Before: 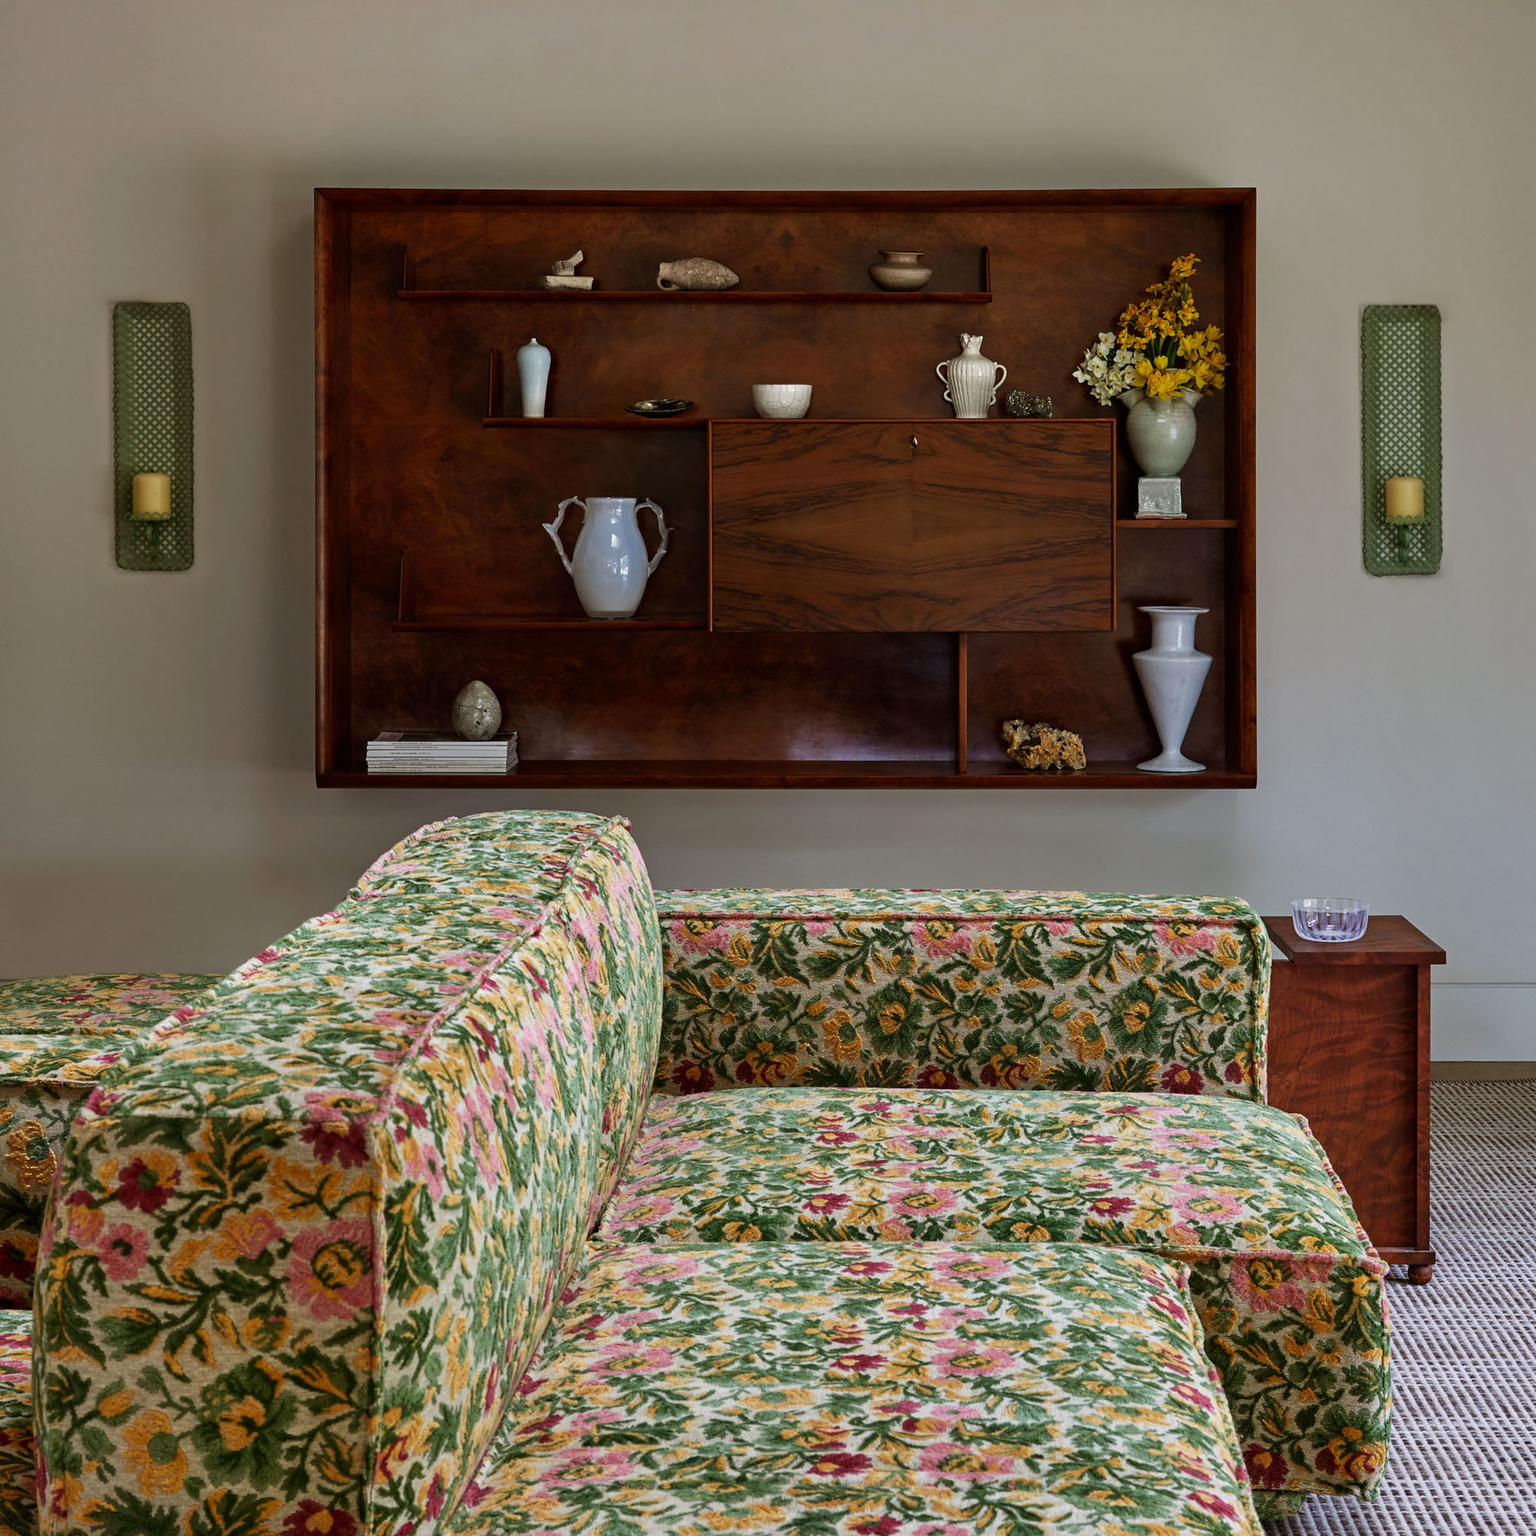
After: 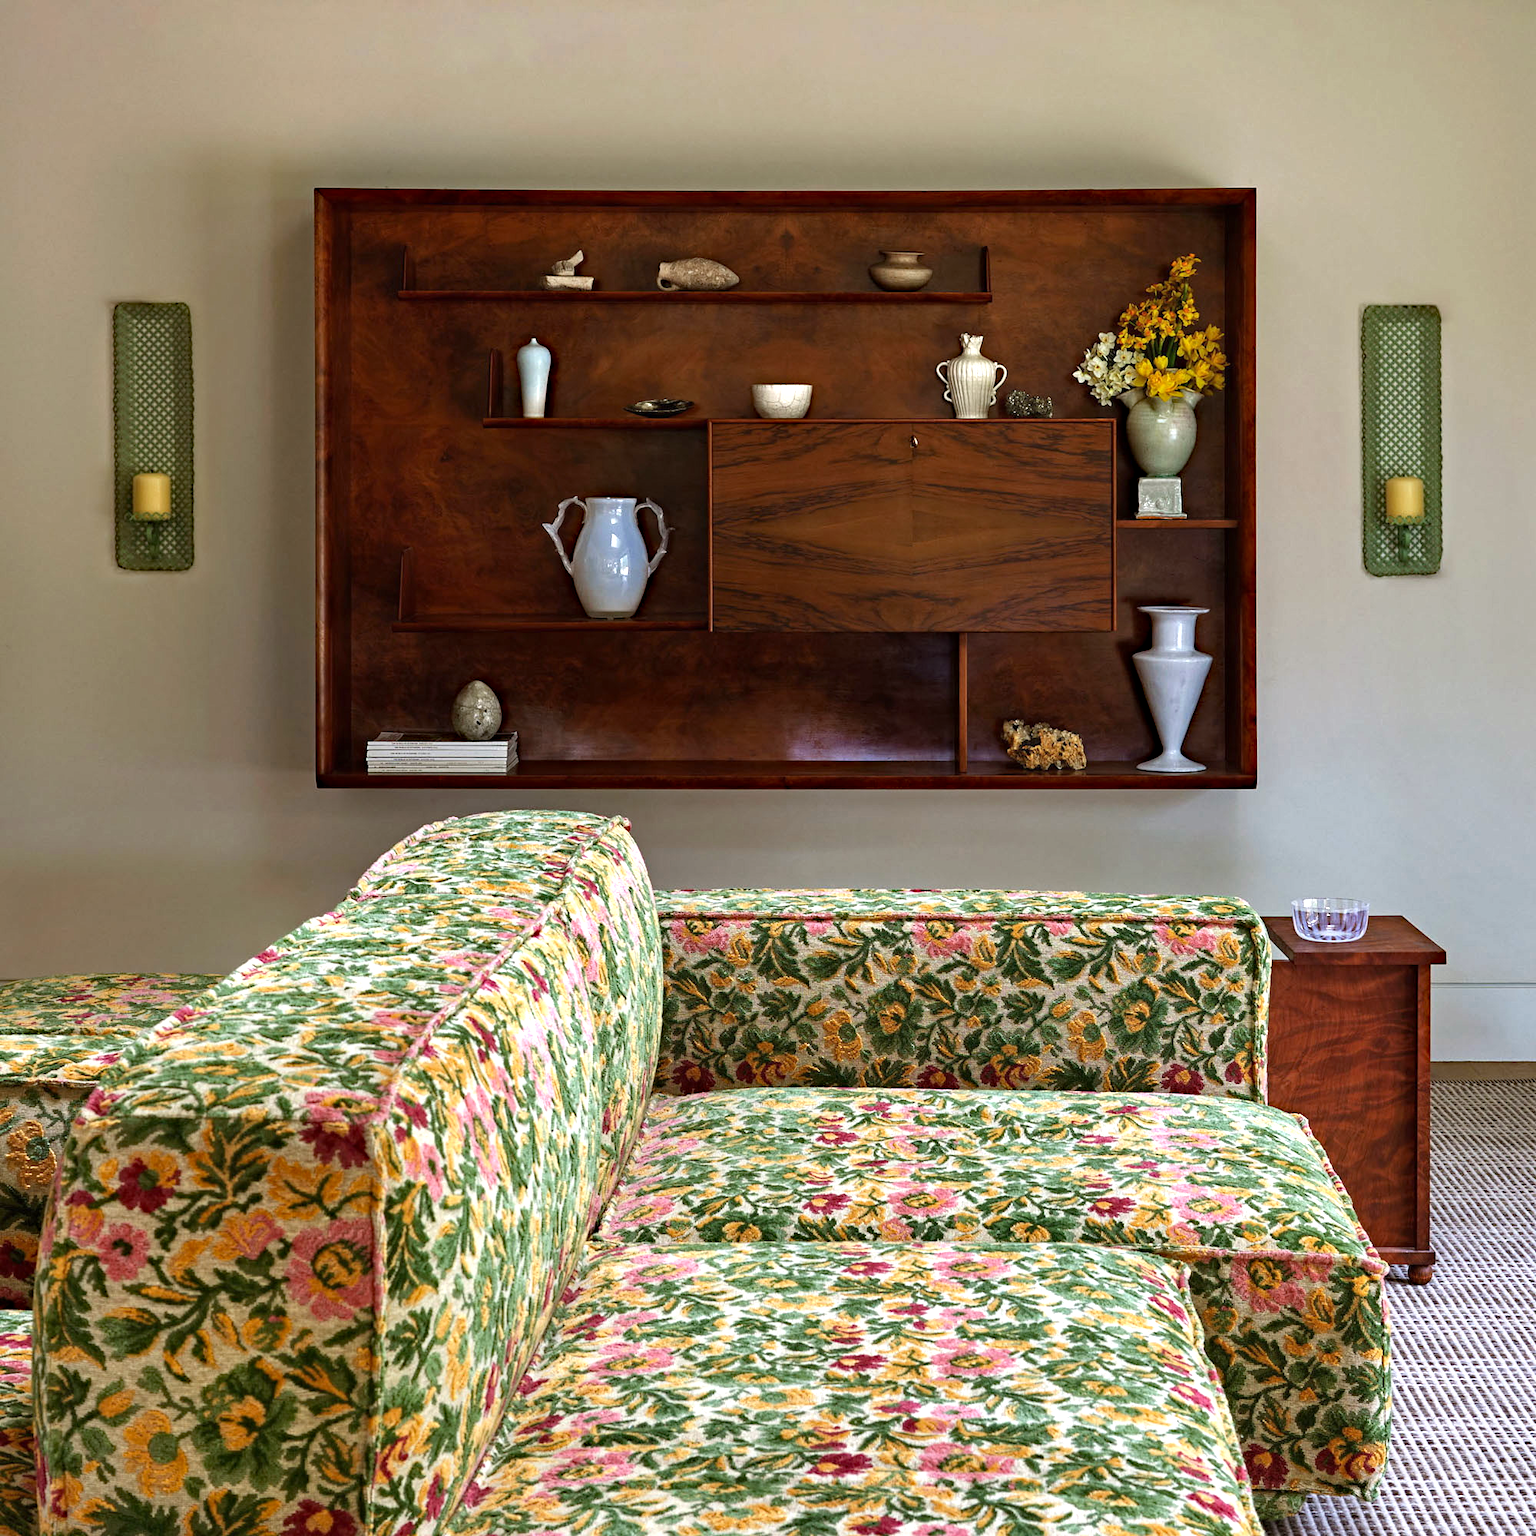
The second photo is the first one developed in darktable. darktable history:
haze removal: strength 0.284, distance 0.257, compatibility mode true, adaptive false
exposure: black level correction 0, exposure 0.697 EV, compensate highlight preservation false
